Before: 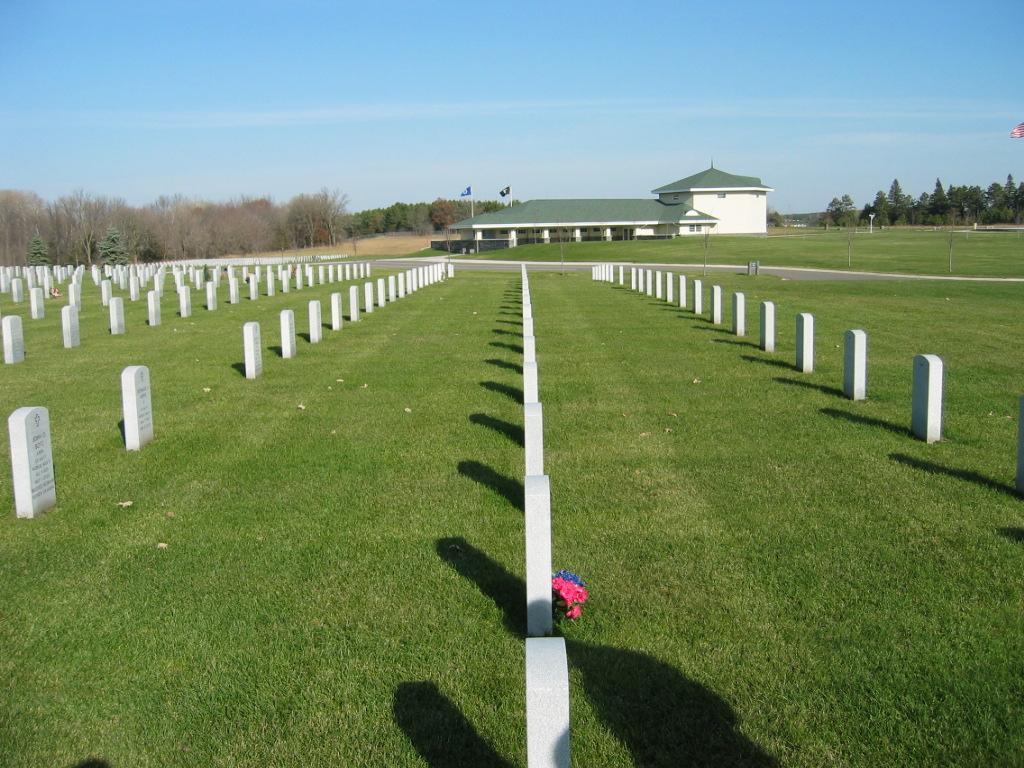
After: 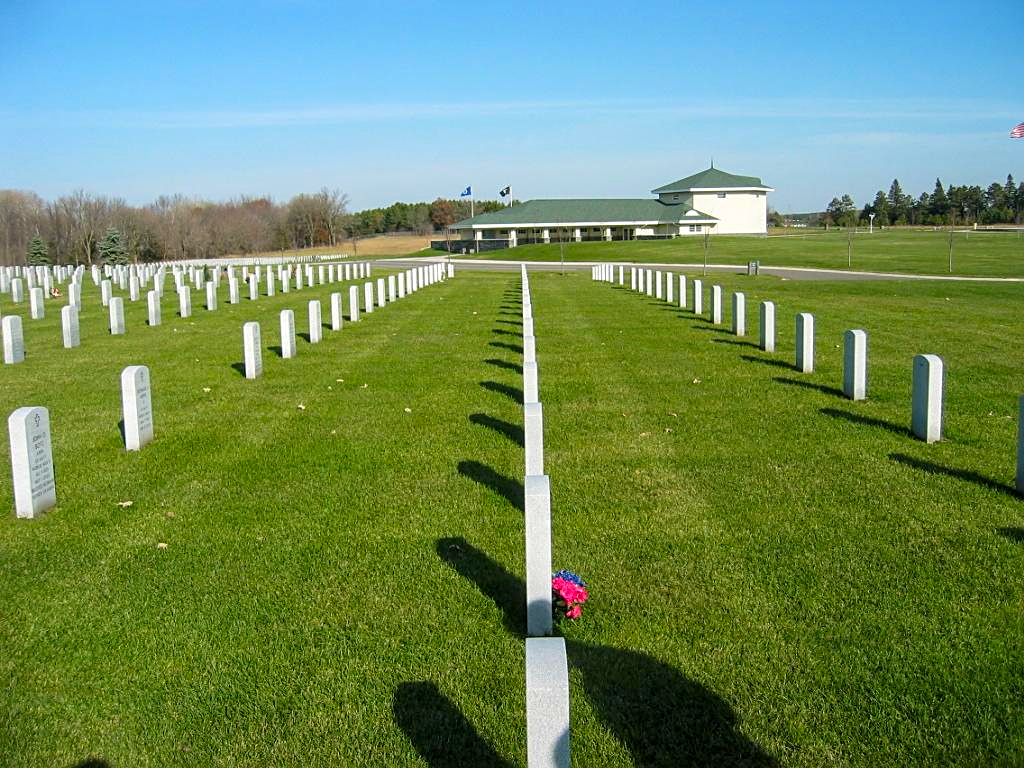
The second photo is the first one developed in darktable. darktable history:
local contrast: on, module defaults
color balance rgb: perceptual saturation grading › global saturation 20%, global vibrance 20%
sharpen: on, module defaults
